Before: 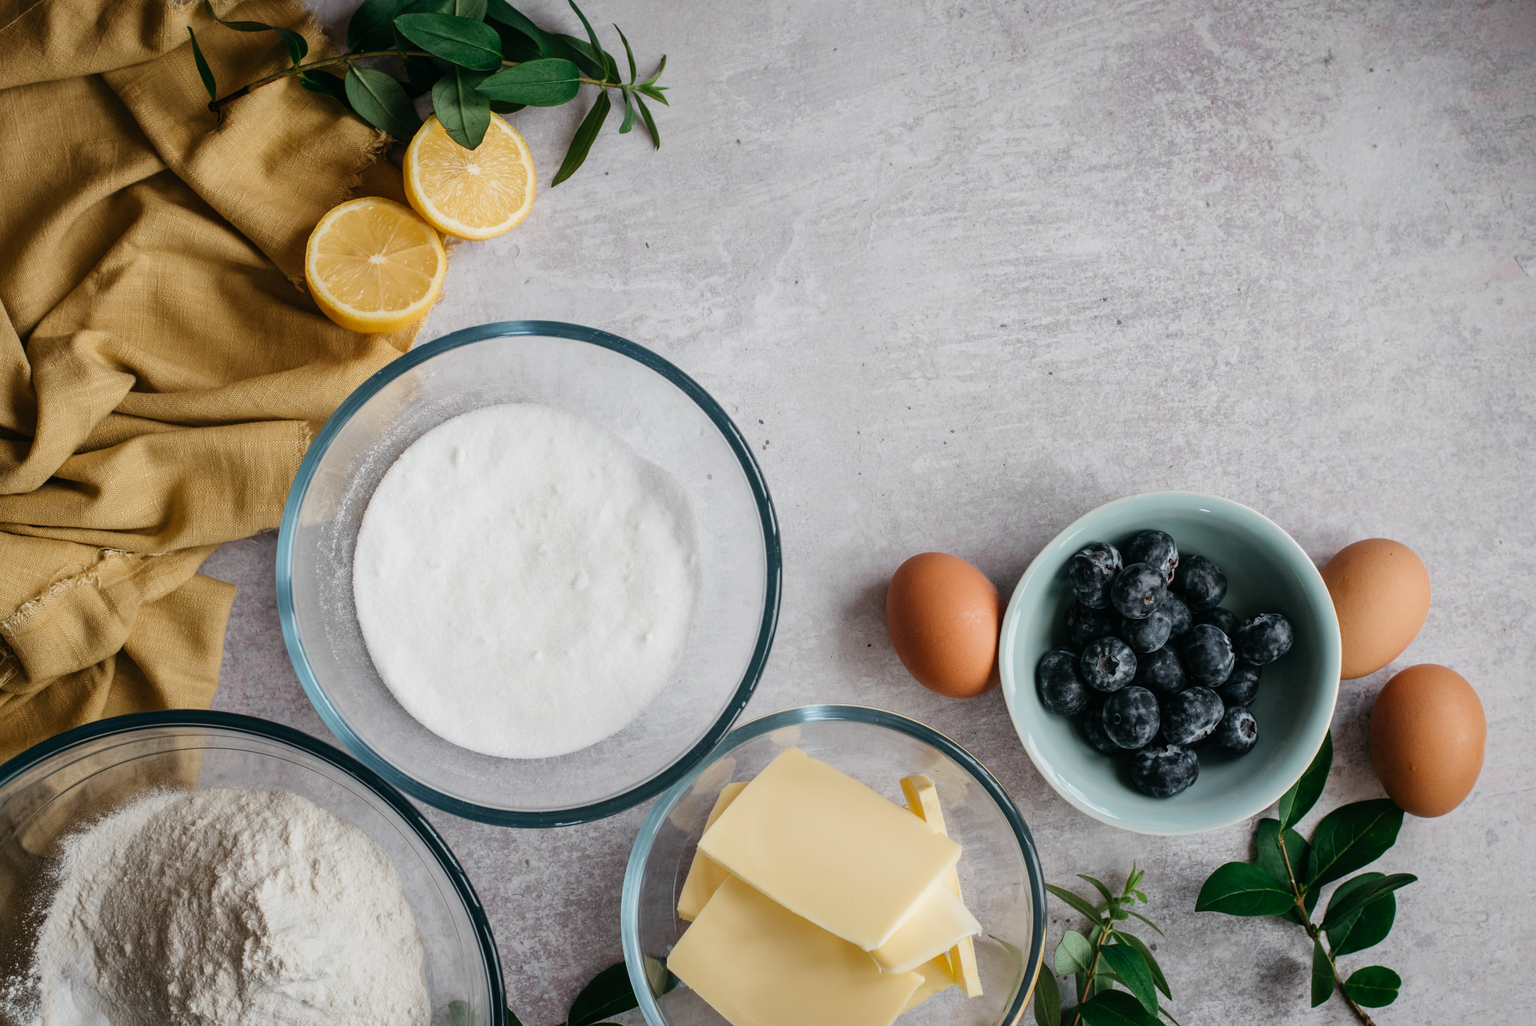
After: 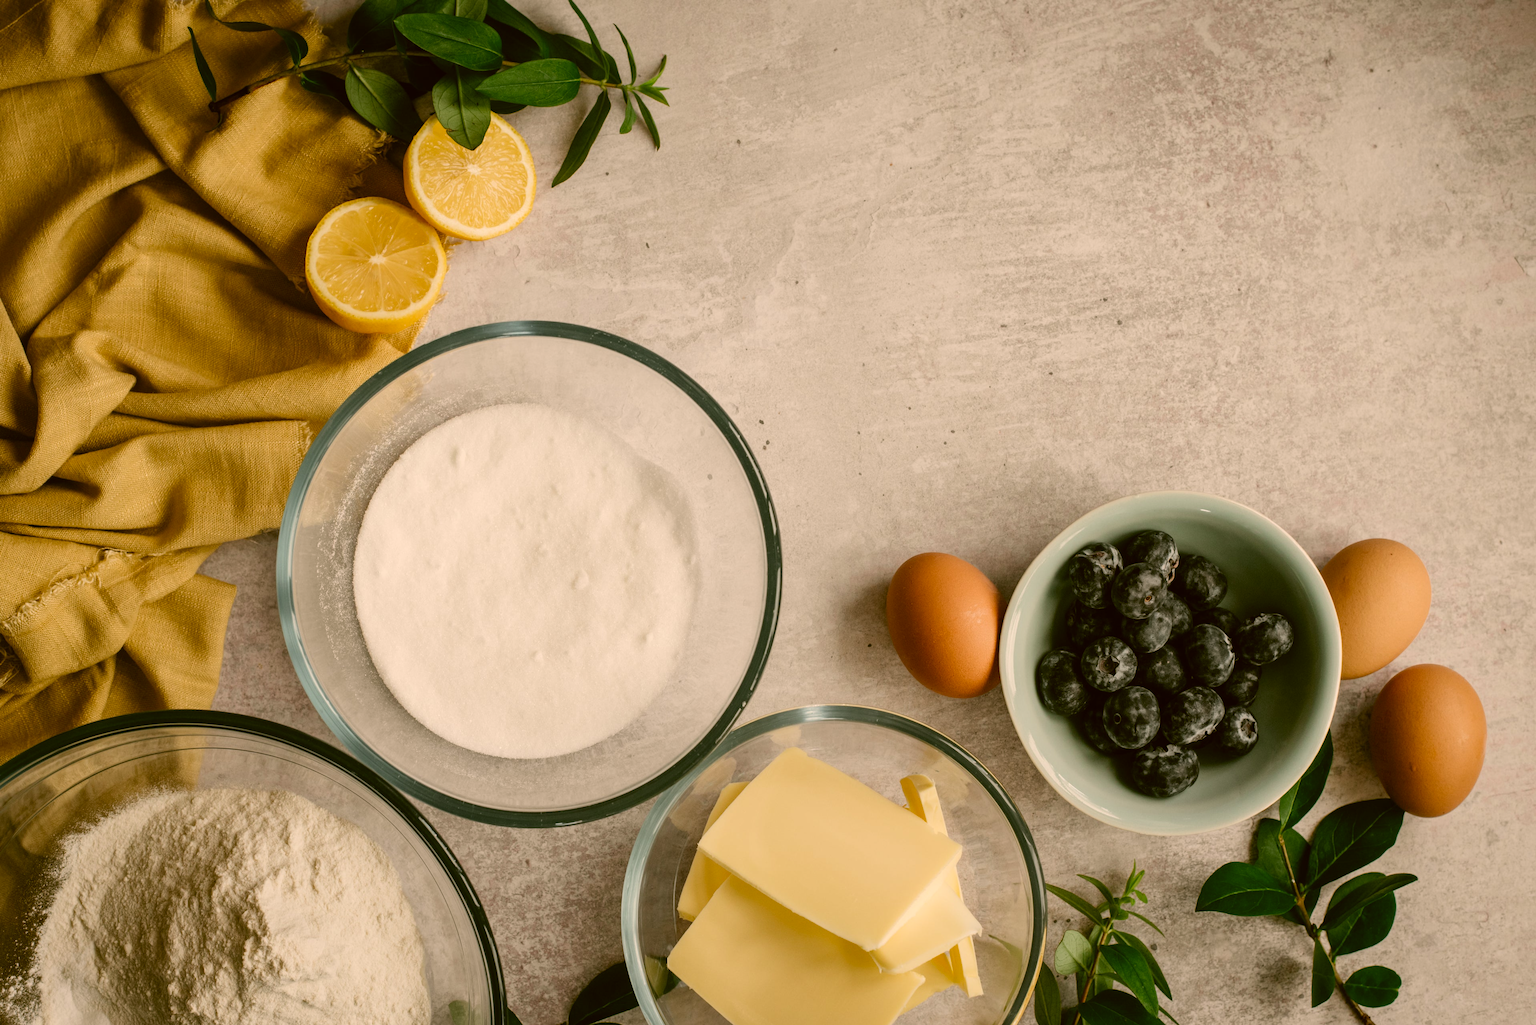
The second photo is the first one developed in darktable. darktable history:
color correction: highlights a* 8.5, highlights b* 15.54, shadows a* -0.396, shadows b* 26.13
